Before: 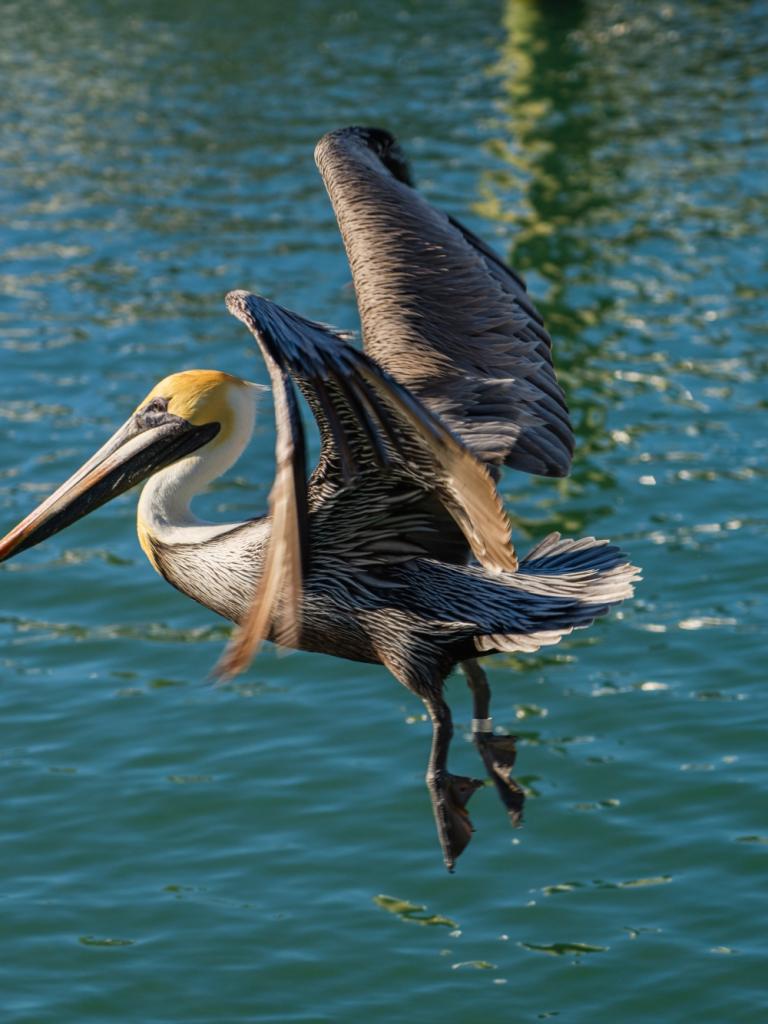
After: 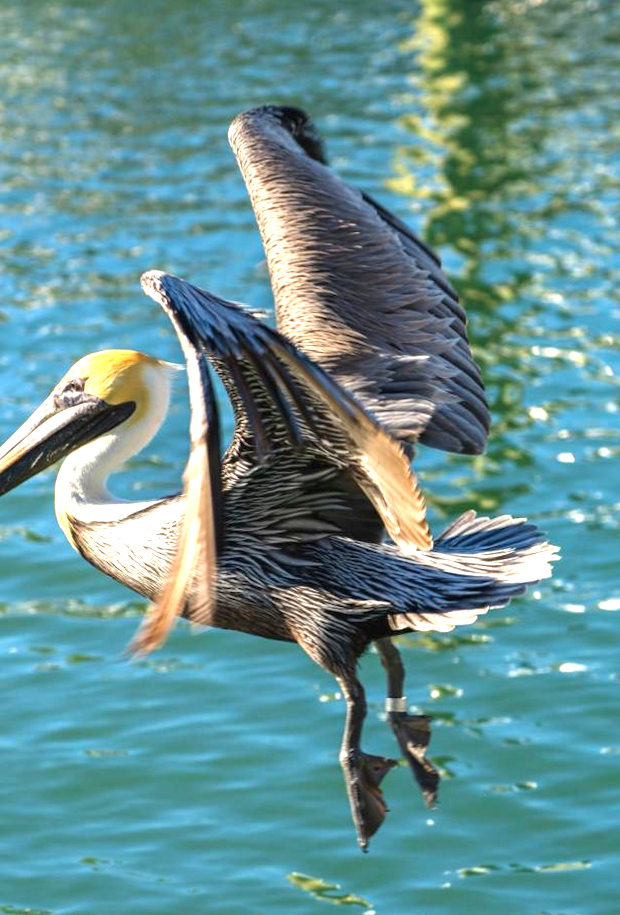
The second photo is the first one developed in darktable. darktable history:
crop: left 9.929%, top 3.475%, right 9.188%, bottom 9.529%
rotate and perspective: lens shift (horizontal) -0.055, automatic cropping off
exposure: black level correction 0, exposure 1.379 EV, compensate exposure bias true, compensate highlight preservation false
